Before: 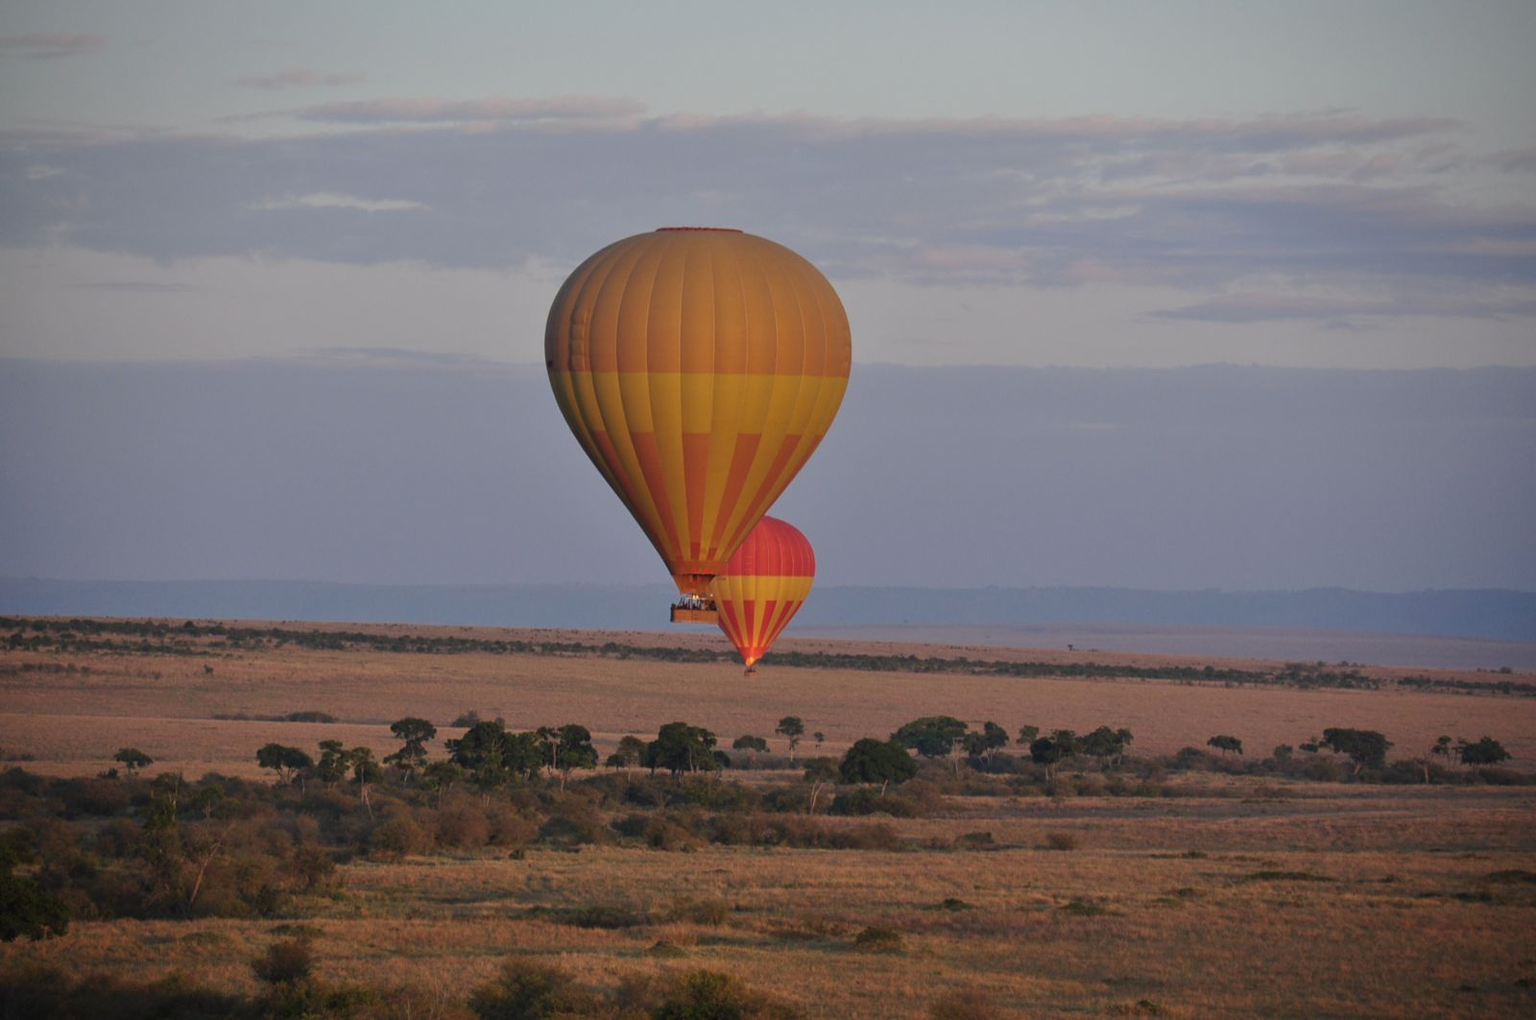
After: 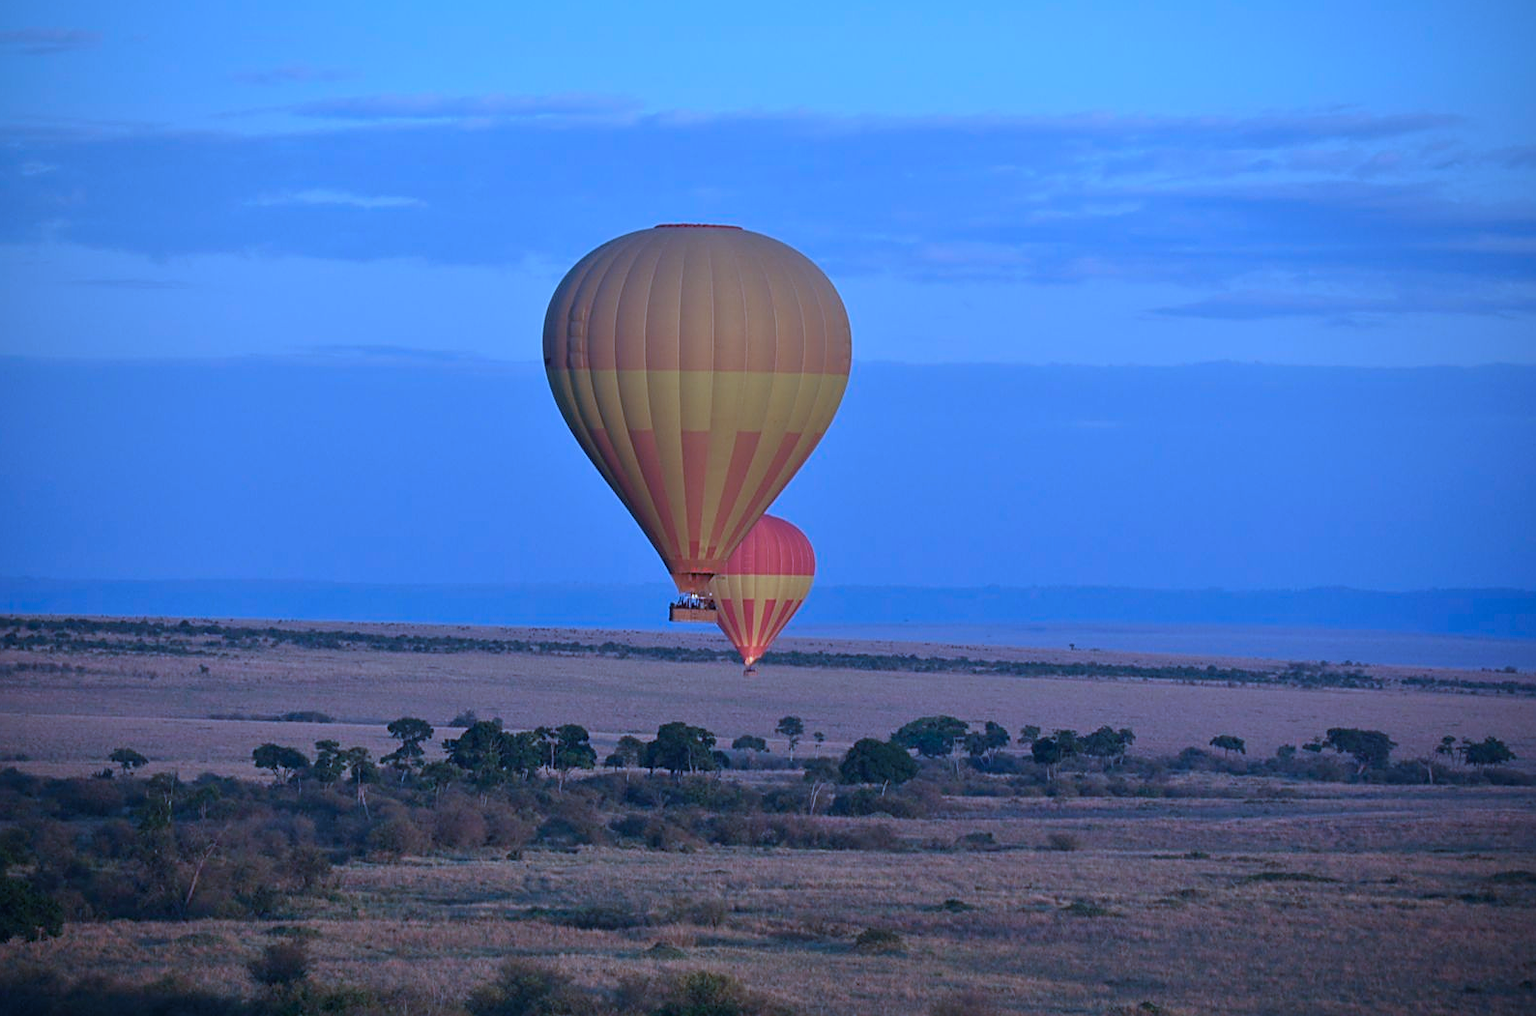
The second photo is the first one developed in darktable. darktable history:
tone equalizer: on, module defaults
crop: left 0.434%, top 0.485%, right 0.244%, bottom 0.386%
color calibration: illuminant as shot in camera, x 0.462, y 0.419, temperature 2651.64 K
sharpen: on, module defaults
